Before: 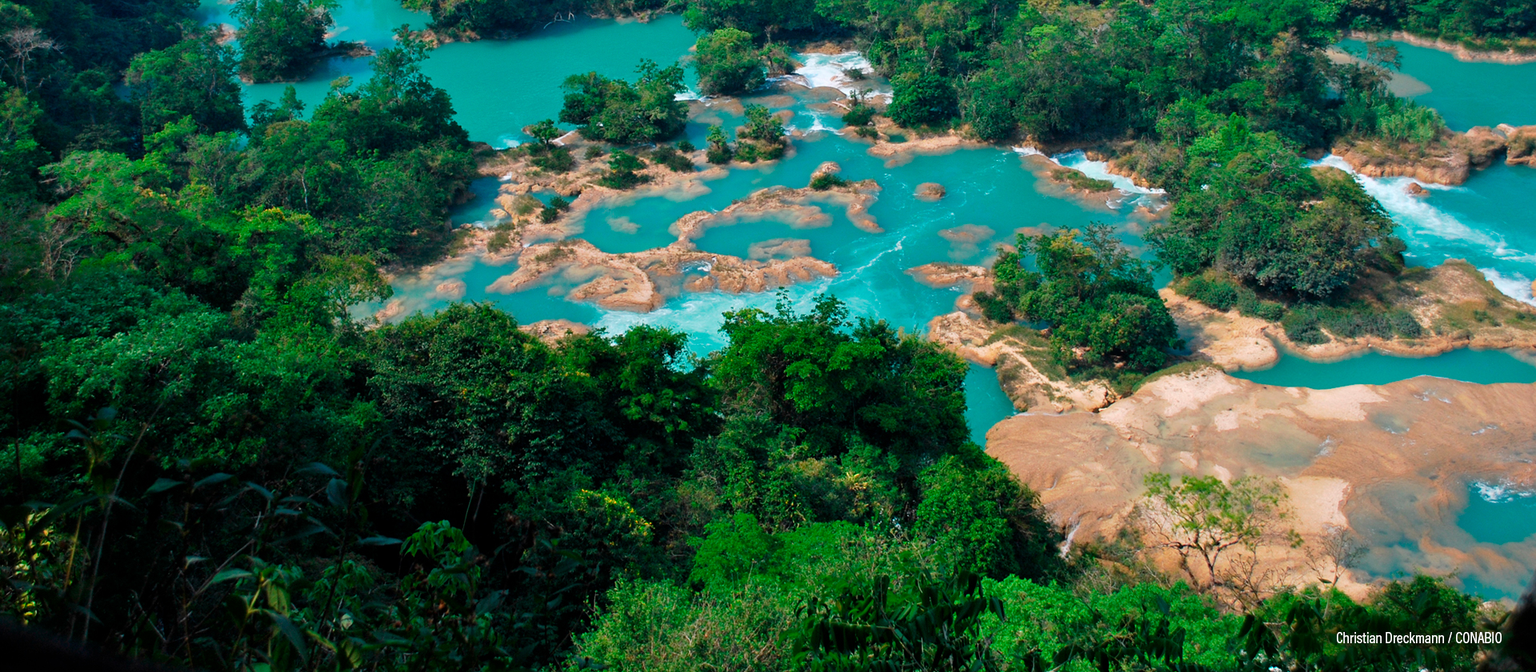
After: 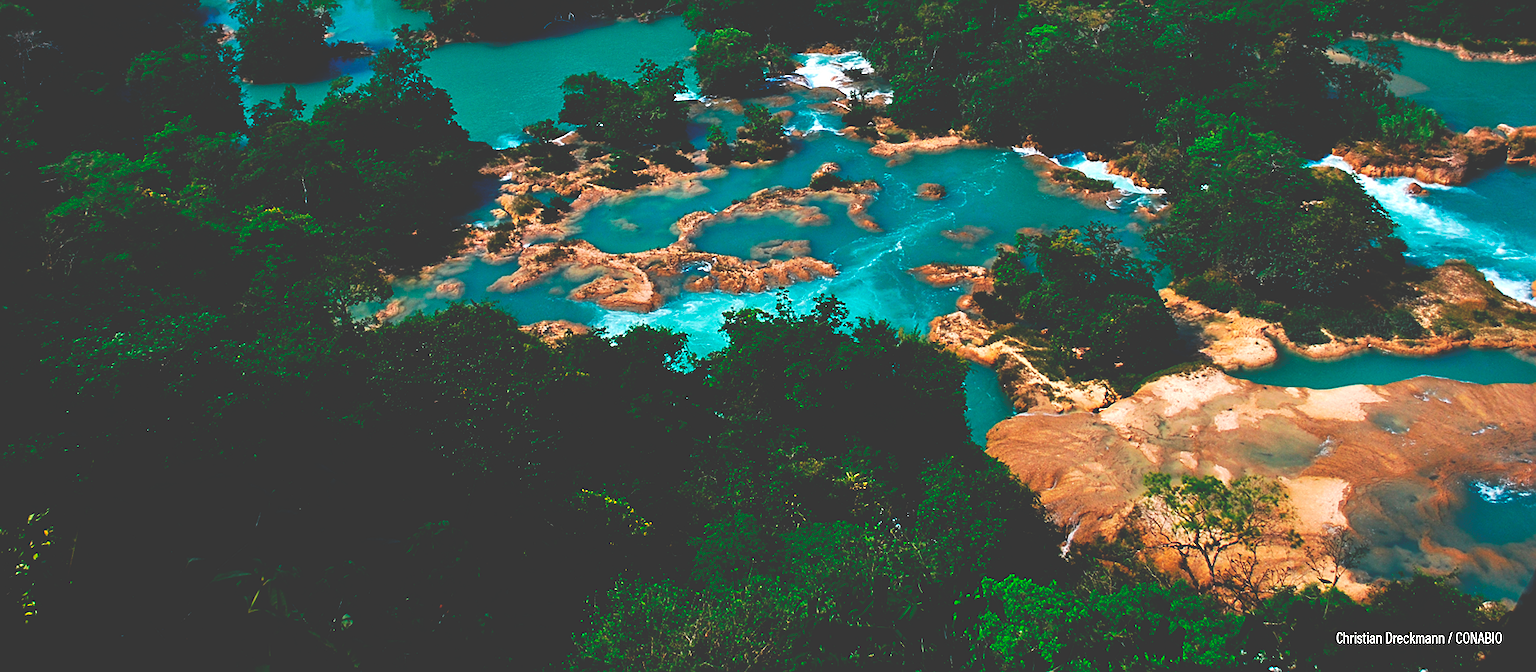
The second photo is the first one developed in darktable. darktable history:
sharpen: on, module defaults
base curve: curves: ch0 [(0, 0.036) (0.083, 0.04) (0.804, 1)], preserve colors none
